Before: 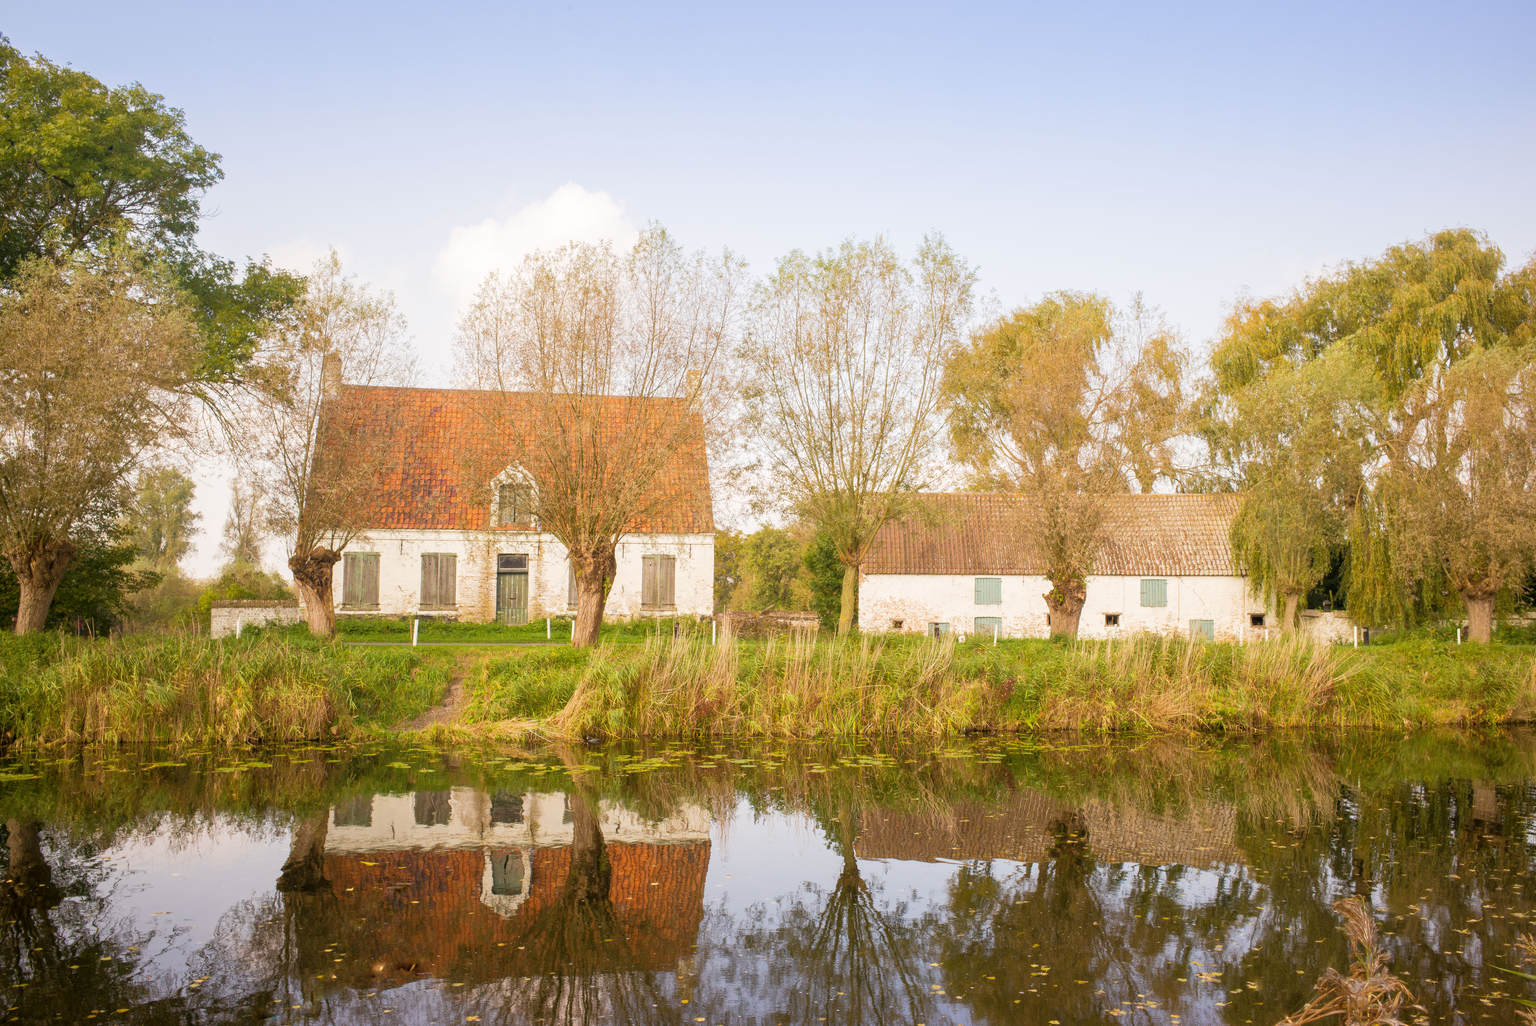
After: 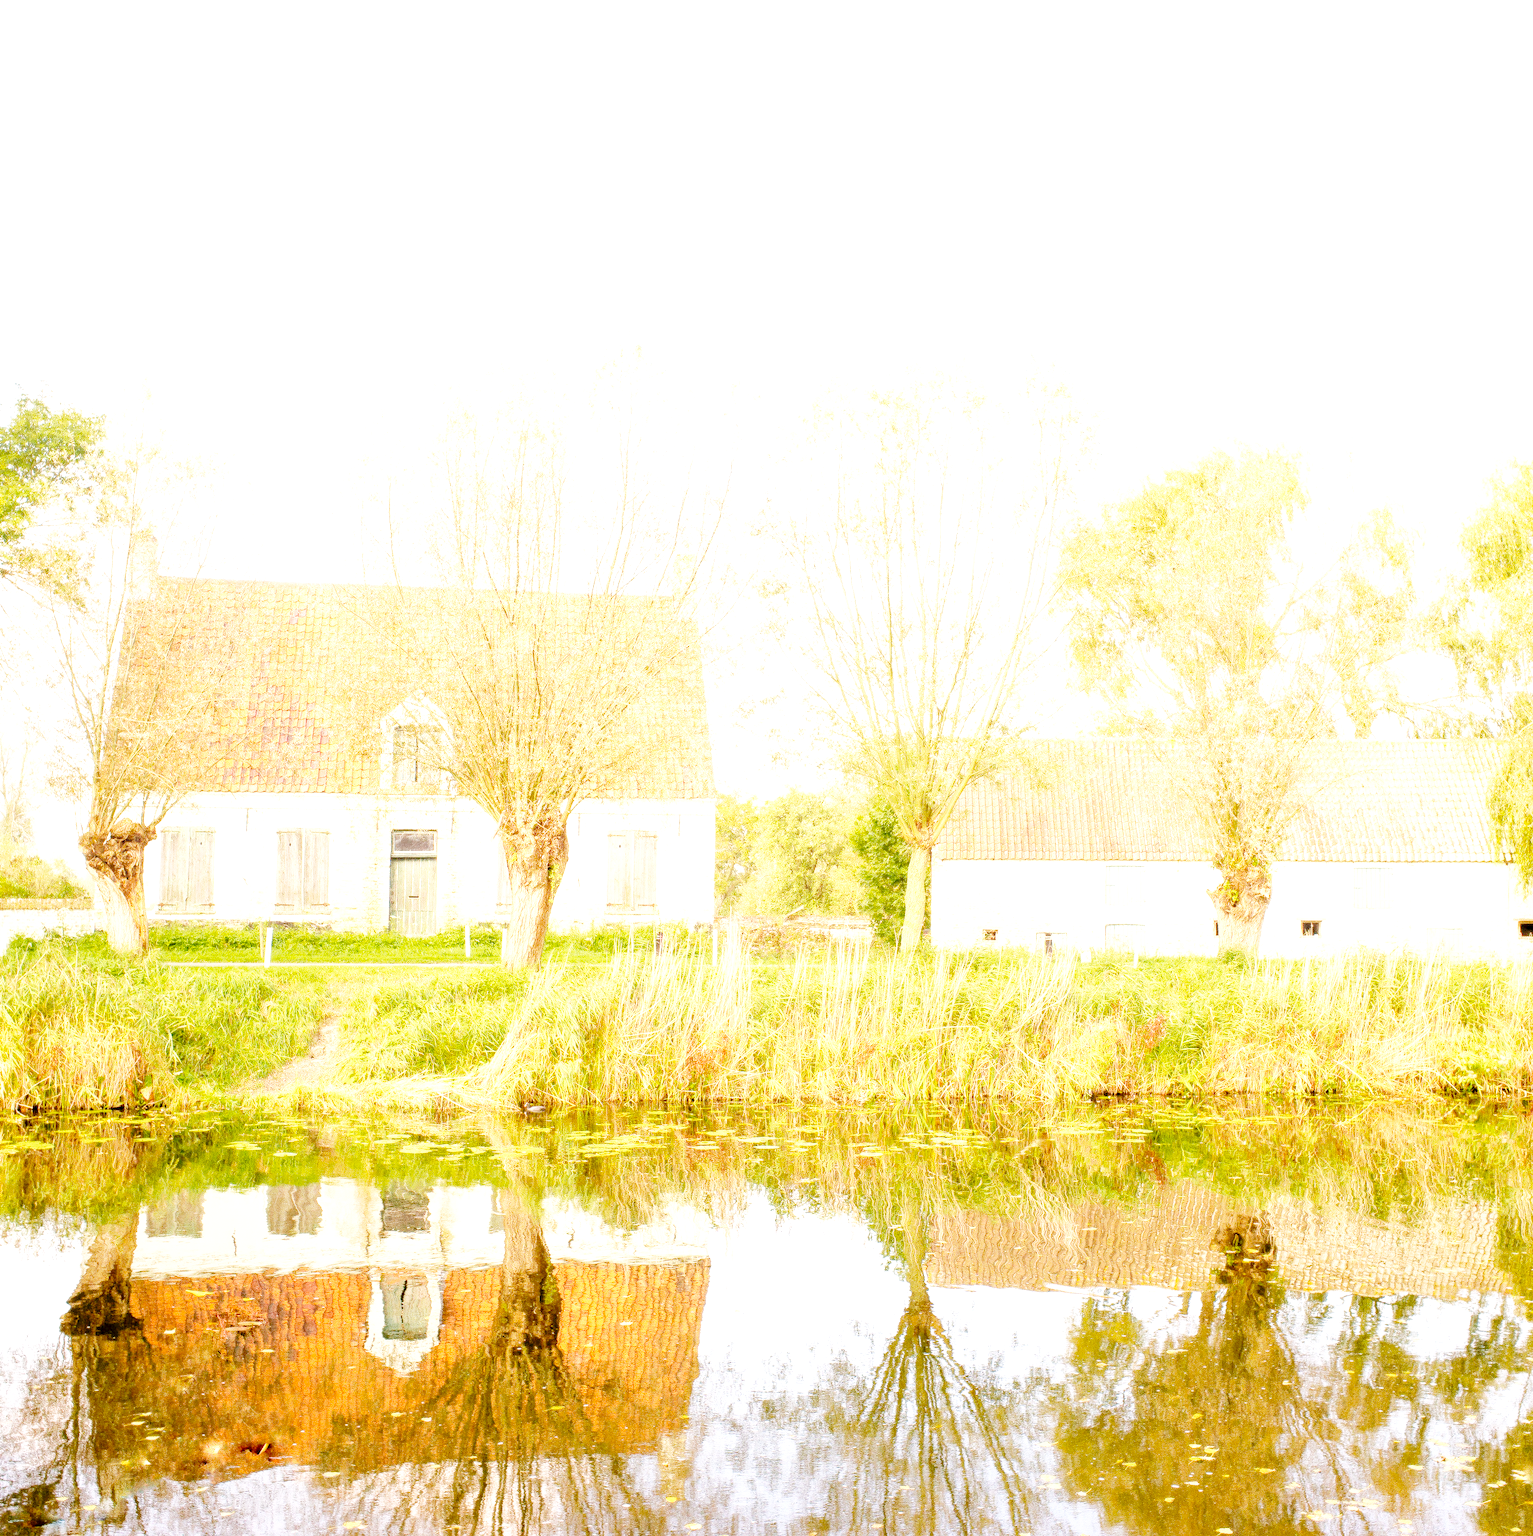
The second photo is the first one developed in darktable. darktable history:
base curve: curves: ch0 [(0, 0) (0.04, 0.03) (0.133, 0.232) (0.448, 0.748) (0.843, 0.968) (1, 1)], preserve colors none
color zones: curves: ch0 [(0.25, 0.5) (0.636, 0.25) (0.75, 0.5)]
exposure: black level correction 0.005, exposure 2.069 EV, compensate exposure bias true, compensate highlight preservation false
crop: left 15.419%, right 17.885%
shadows and highlights: shadows 25.64, white point adjustment -2.96, highlights -29.7
tone equalizer: smoothing 1
